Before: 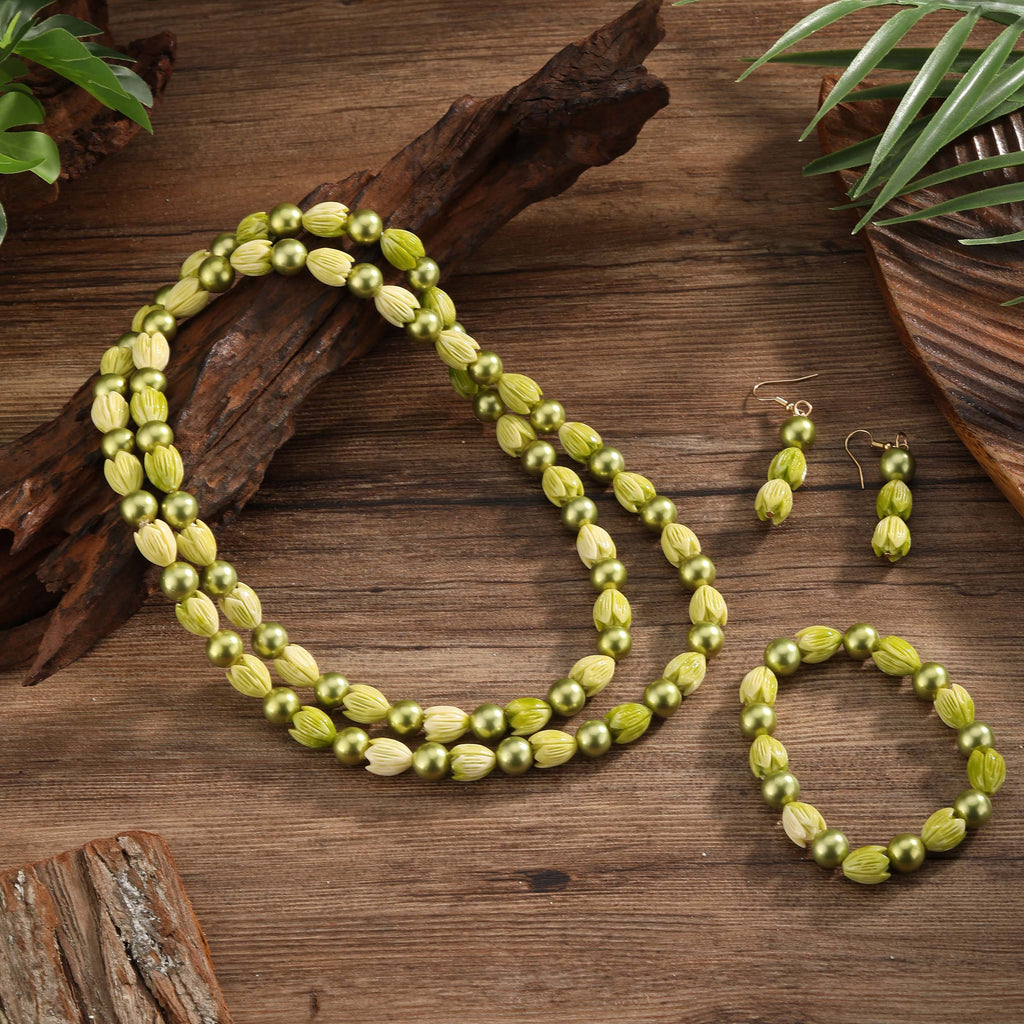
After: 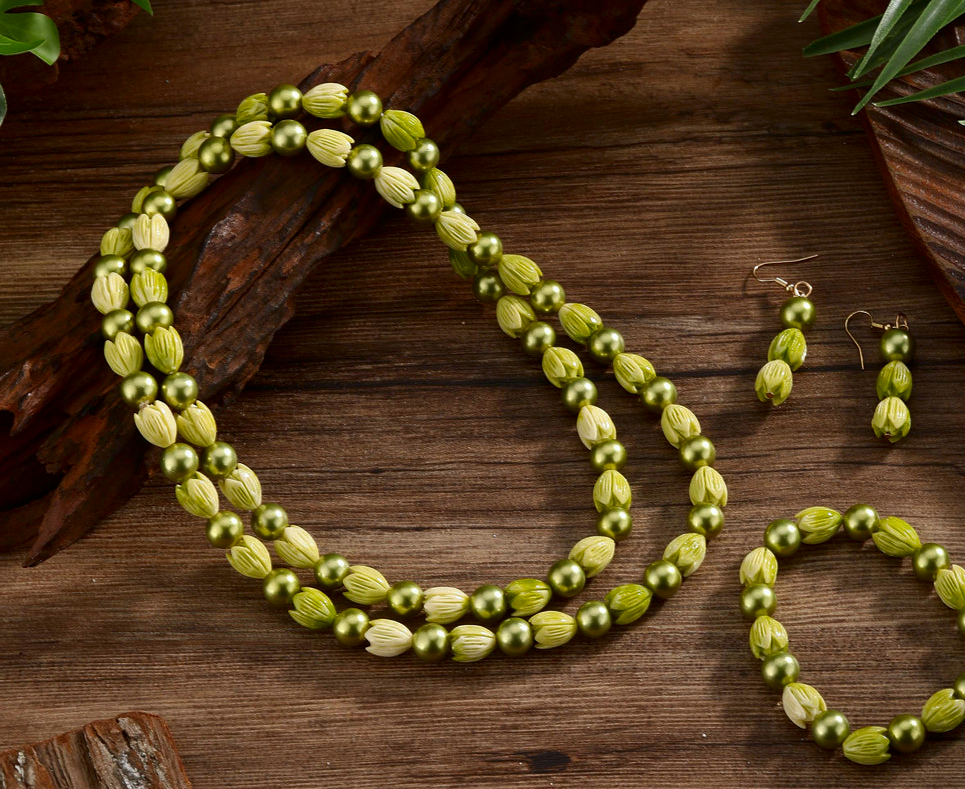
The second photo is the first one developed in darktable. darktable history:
white balance: red 0.988, blue 1.017
contrast brightness saturation: brightness -0.2, saturation 0.08
crop and rotate: angle 0.03°, top 11.643%, right 5.651%, bottom 11.189%
